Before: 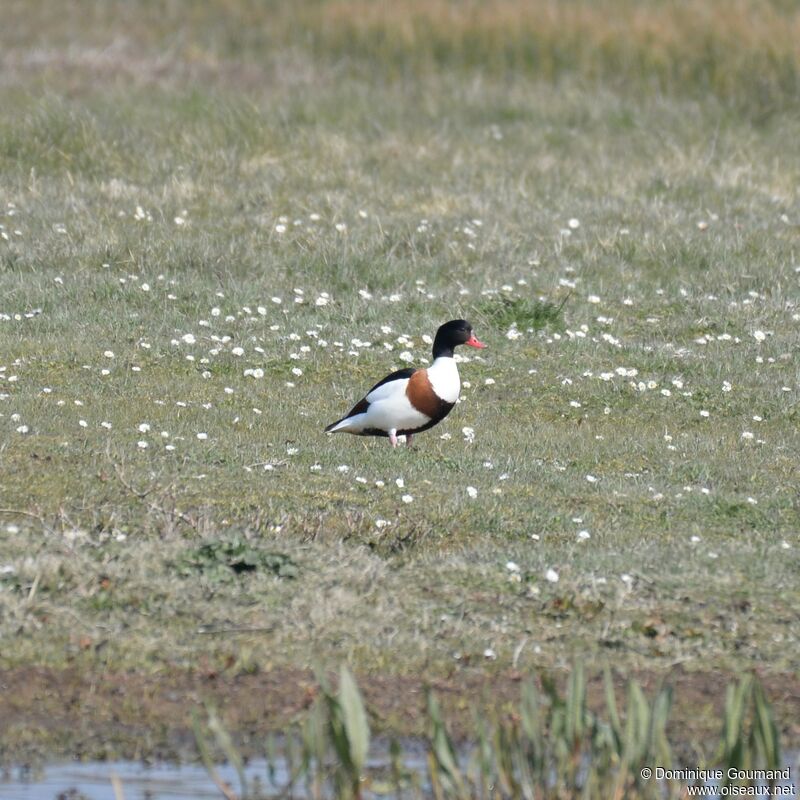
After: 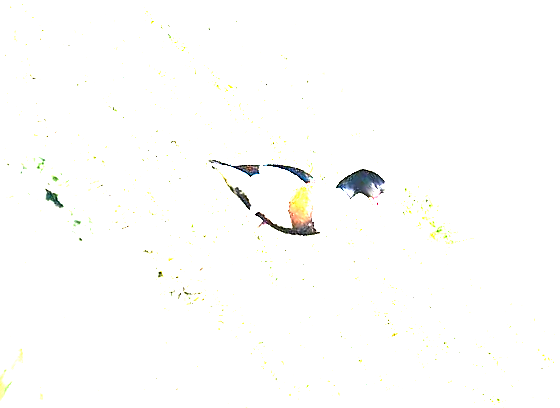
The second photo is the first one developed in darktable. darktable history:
crop and rotate: angle -45.14°, top 16.084%, right 0.906%, bottom 11.652%
sharpen: radius 1.391, amount 1.241, threshold 0.656
exposure: black level correction 0, exposure 3.971 EV, compensate highlight preservation false
color balance rgb: shadows lift › luminance -9.977%, shadows lift › chroma 0.932%, shadows lift › hue 110.76°, linear chroma grading › global chroma 8.905%, perceptual saturation grading › global saturation 29.554%, perceptual brilliance grading › global brilliance 20.298%, perceptual brilliance grading › shadows -40.587%
